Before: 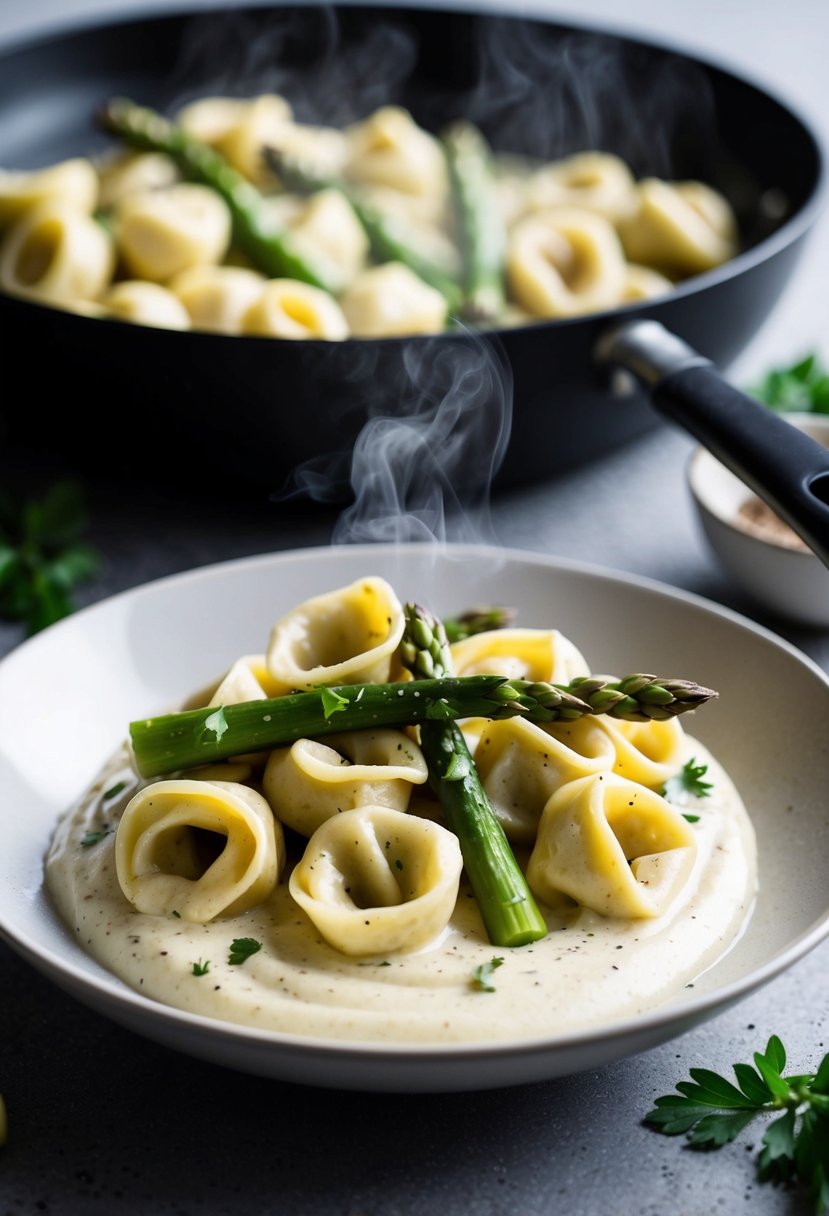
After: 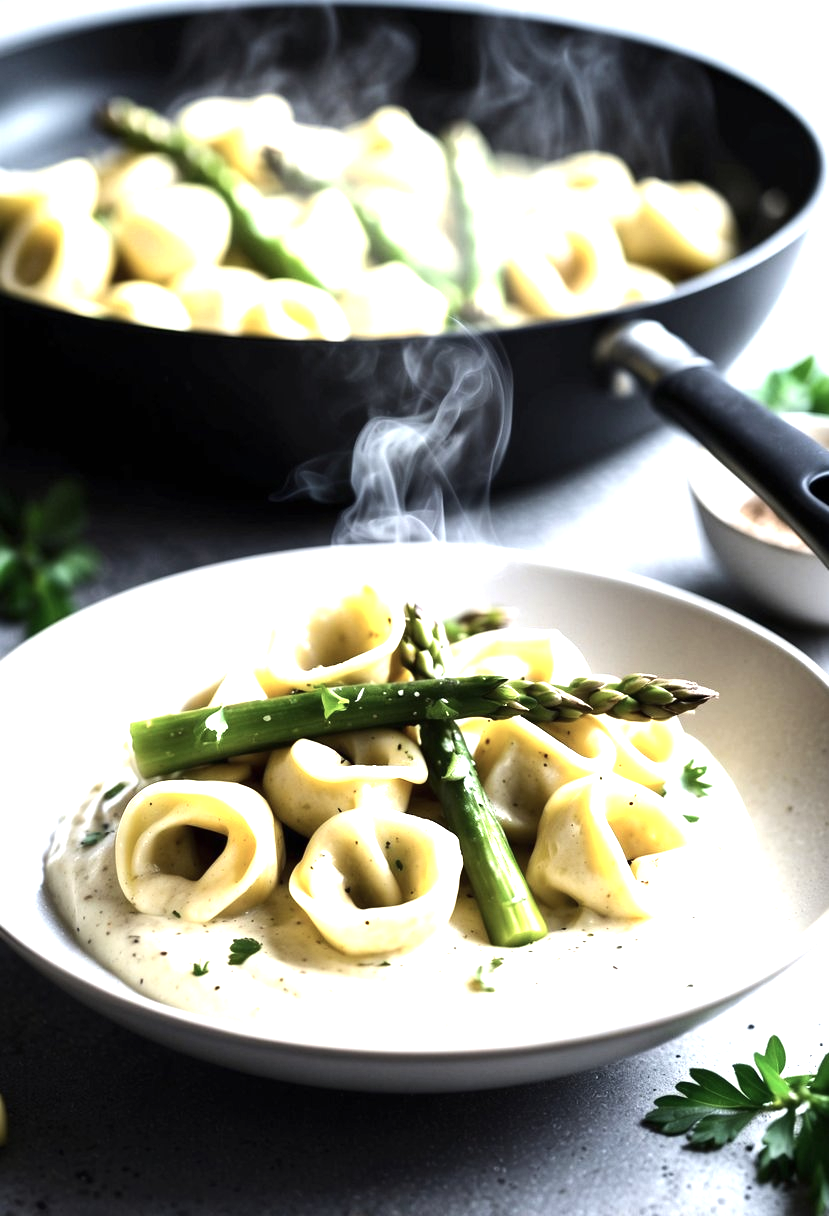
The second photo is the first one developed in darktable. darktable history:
exposure: black level correction 0, exposure 1.2 EV, compensate exposure bias true, compensate highlight preservation false
tone equalizer: -8 EV -0.417 EV, -7 EV -0.389 EV, -6 EV -0.333 EV, -5 EV -0.222 EV, -3 EV 0.222 EV, -2 EV 0.333 EV, -1 EV 0.389 EV, +0 EV 0.417 EV, edges refinement/feathering 500, mask exposure compensation -1.57 EV, preserve details no
contrast brightness saturation: contrast 0.06, brightness -0.01, saturation -0.23
